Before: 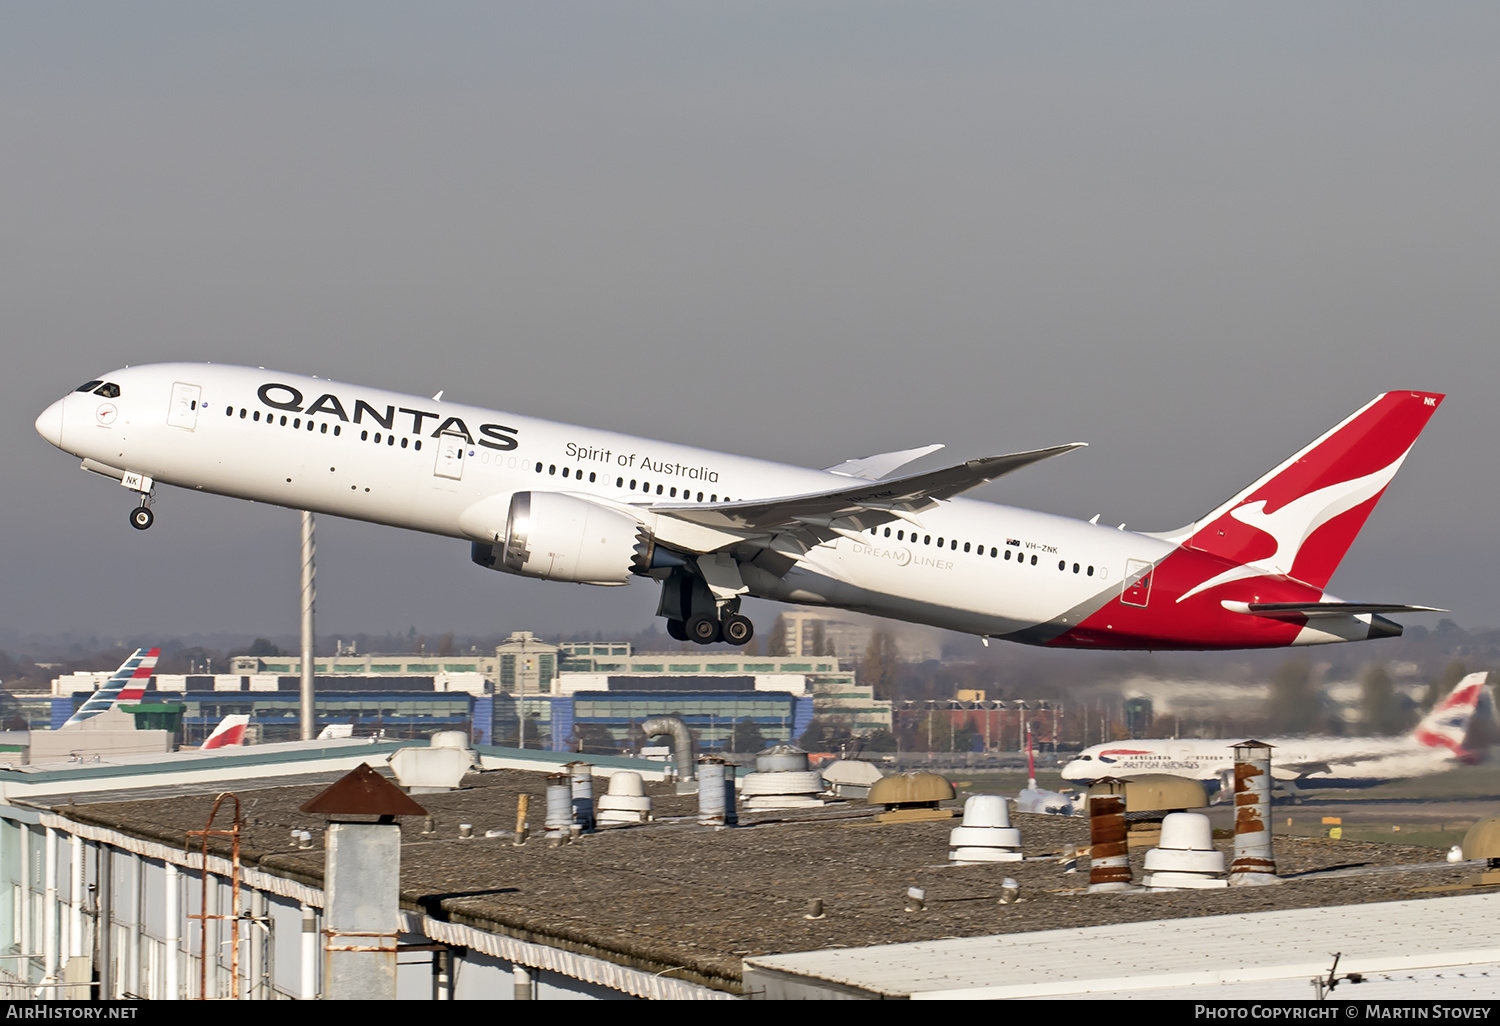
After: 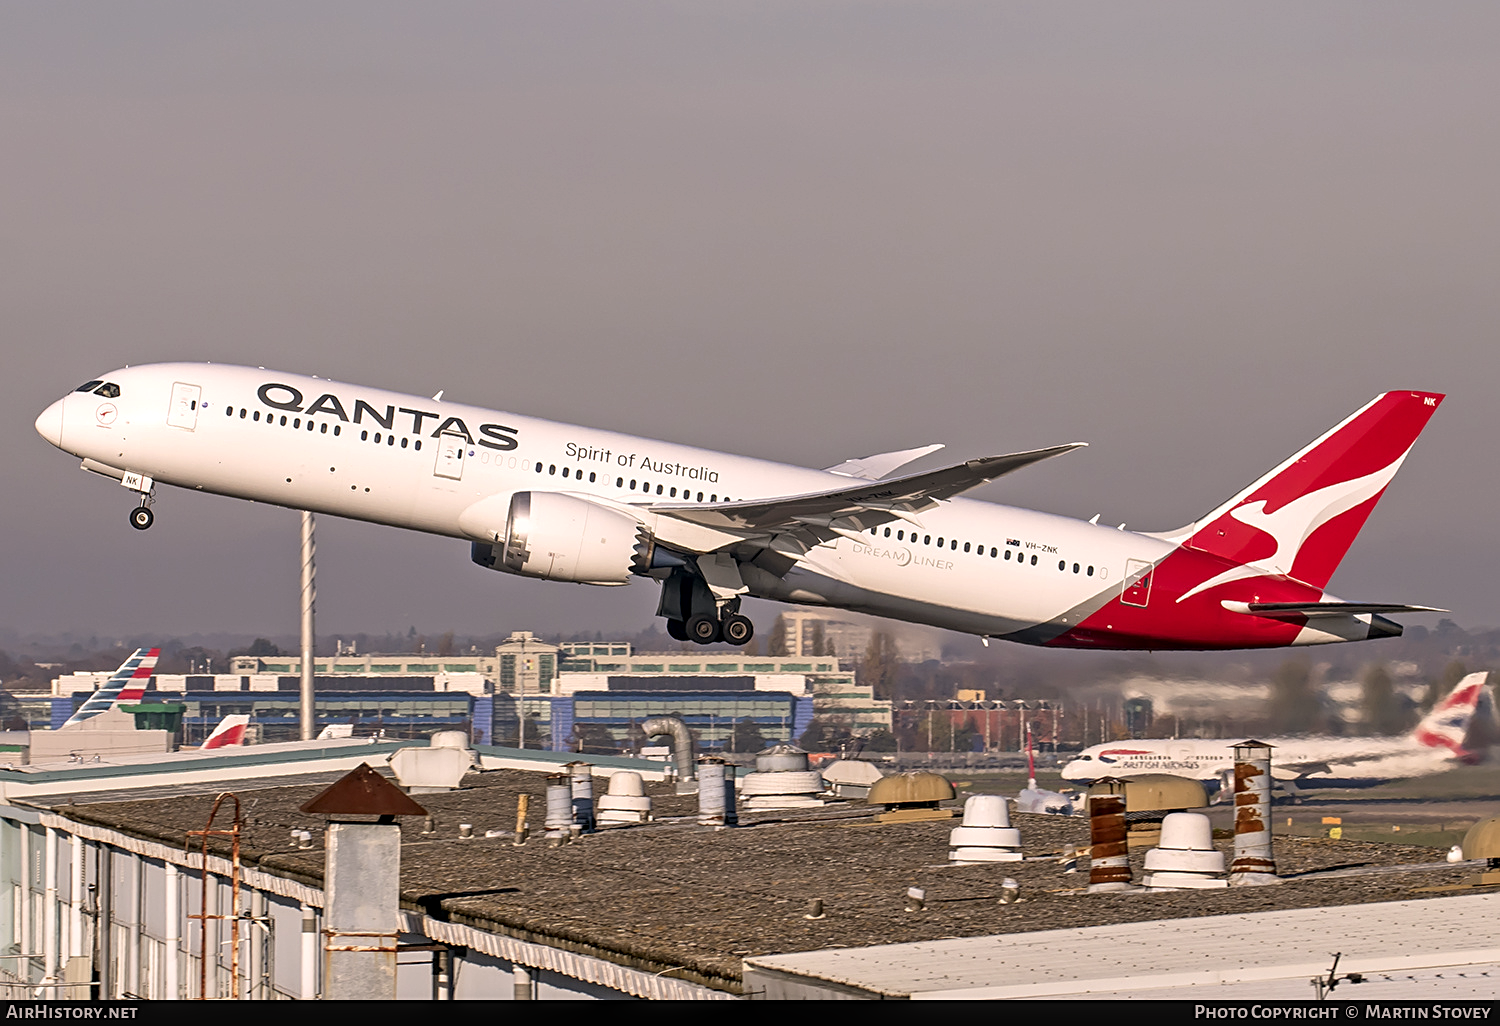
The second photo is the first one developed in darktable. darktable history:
color correction: highlights a* 7.48, highlights b* 4.42
sharpen: radius 2.186, amount 0.386, threshold 0.225
local contrast: on, module defaults
